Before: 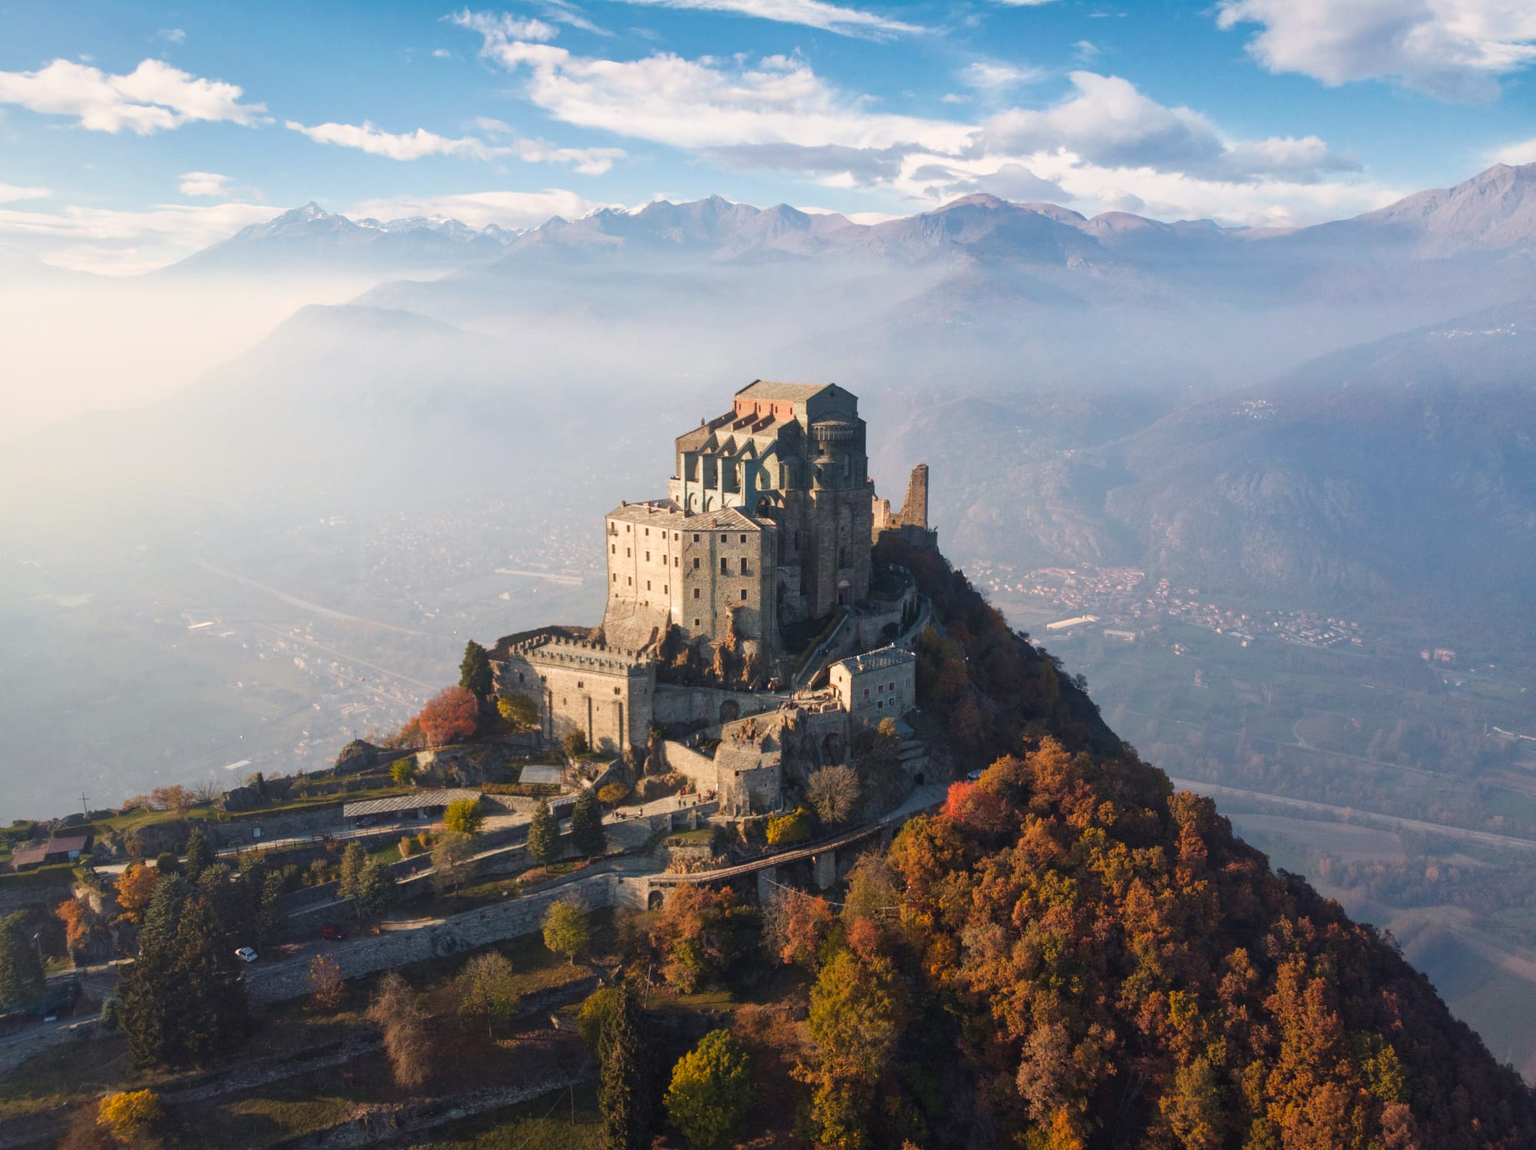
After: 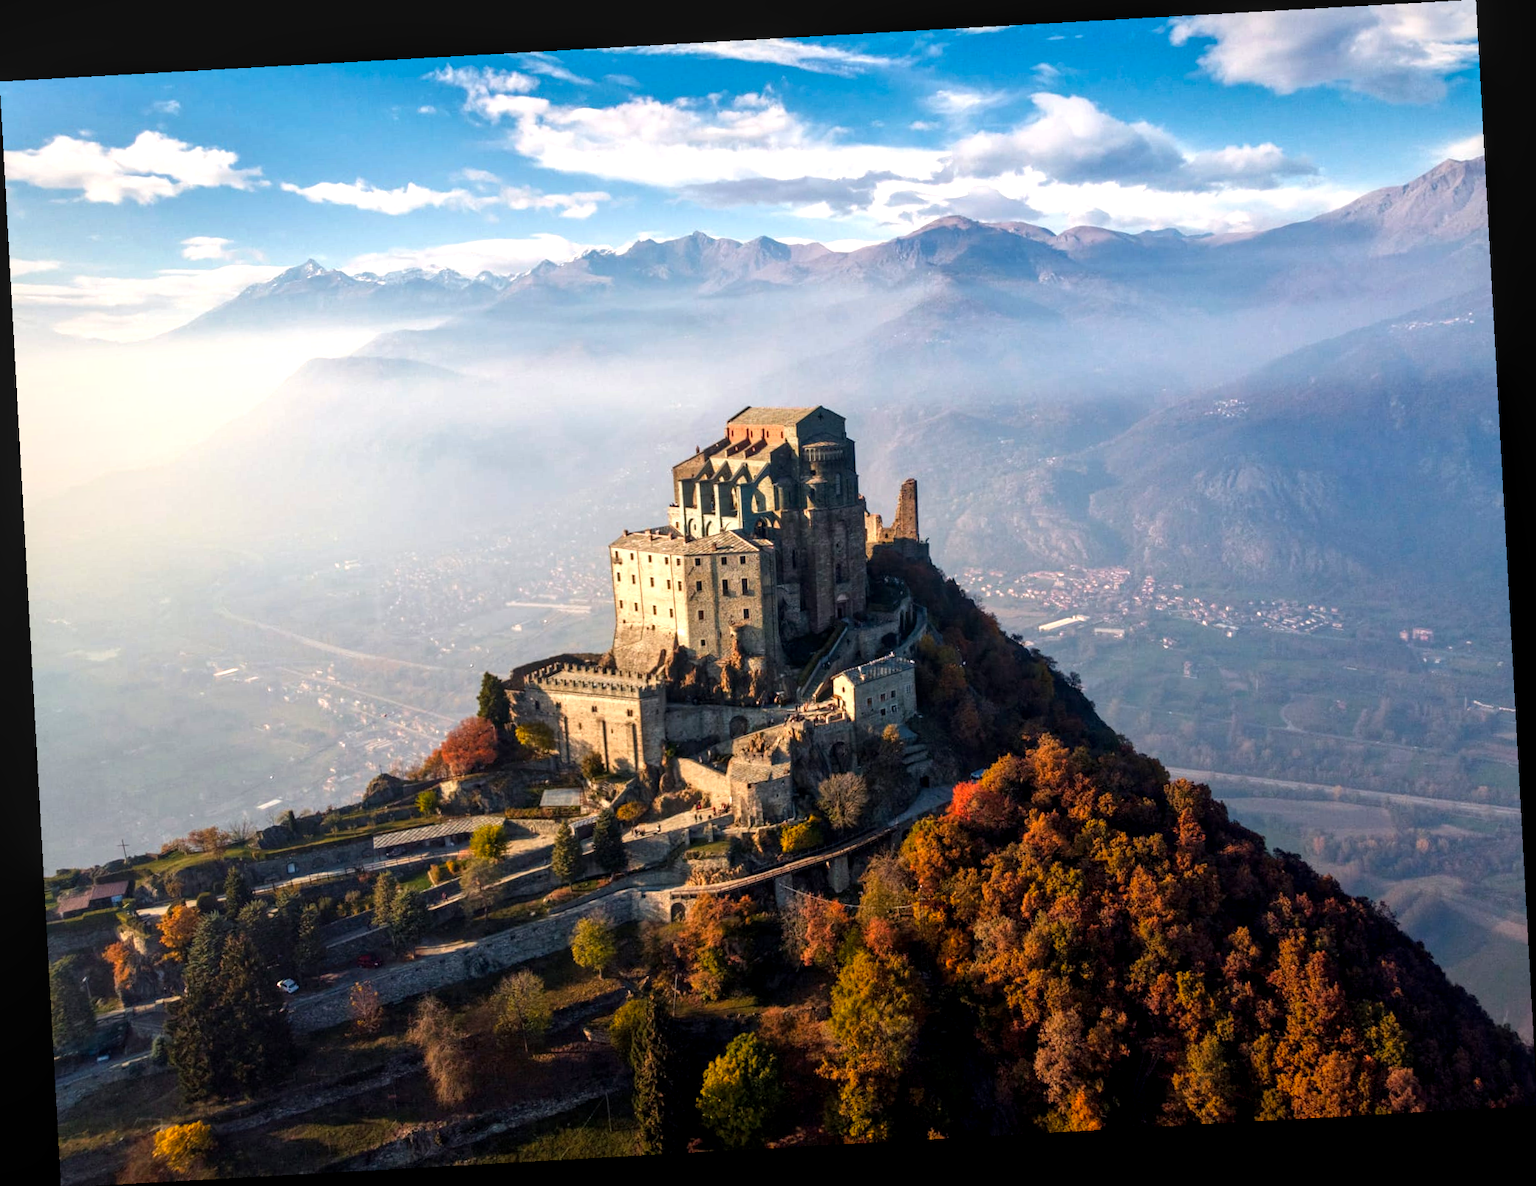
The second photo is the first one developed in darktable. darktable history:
color balance: lift [0.991, 1, 1, 1], gamma [0.996, 1, 1, 1], input saturation 98.52%, contrast 20.34%, output saturation 103.72%
local contrast: on, module defaults
rotate and perspective: rotation -3.18°, automatic cropping off
